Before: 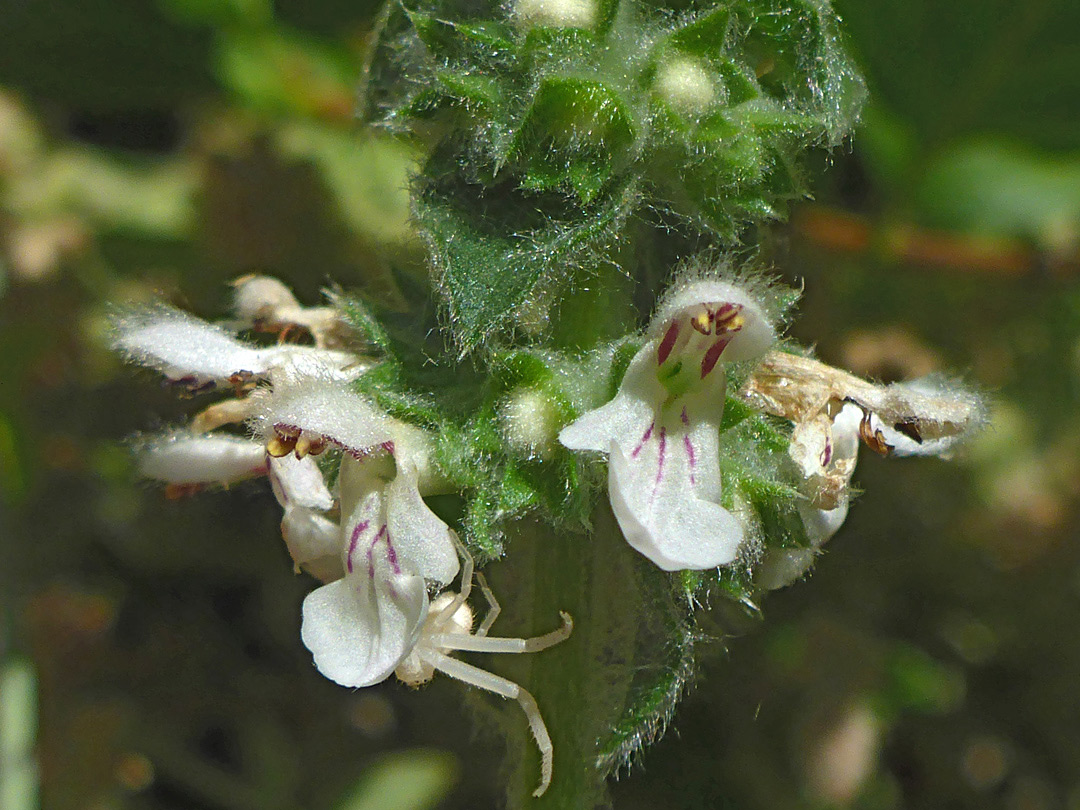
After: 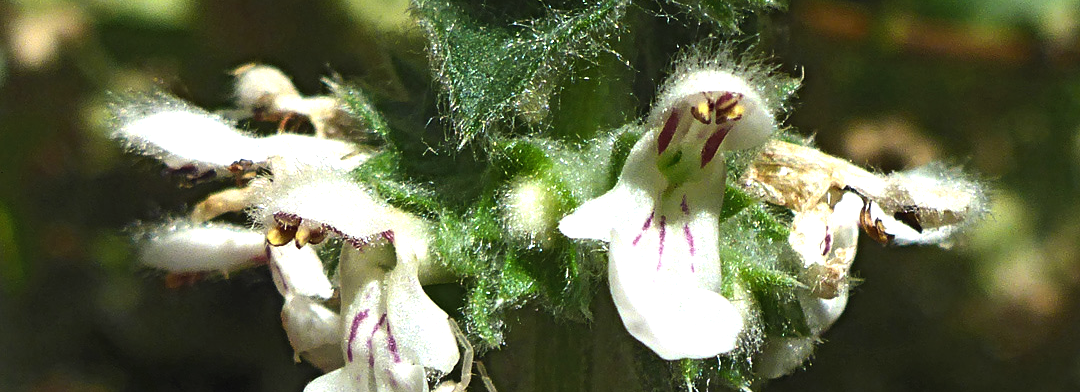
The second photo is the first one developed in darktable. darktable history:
crop and rotate: top 26.056%, bottom 25.543%
tone equalizer: -8 EV -1.08 EV, -7 EV -1.01 EV, -6 EV -0.867 EV, -5 EV -0.578 EV, -3 EV 0.578 EV, -2 EV 0.867 EV, -1 EV 1.01 EV, +0 EV 1.08 EV, edges refinement/feathering 500, mask exposure compensation -1.57 EV, preserve details no
